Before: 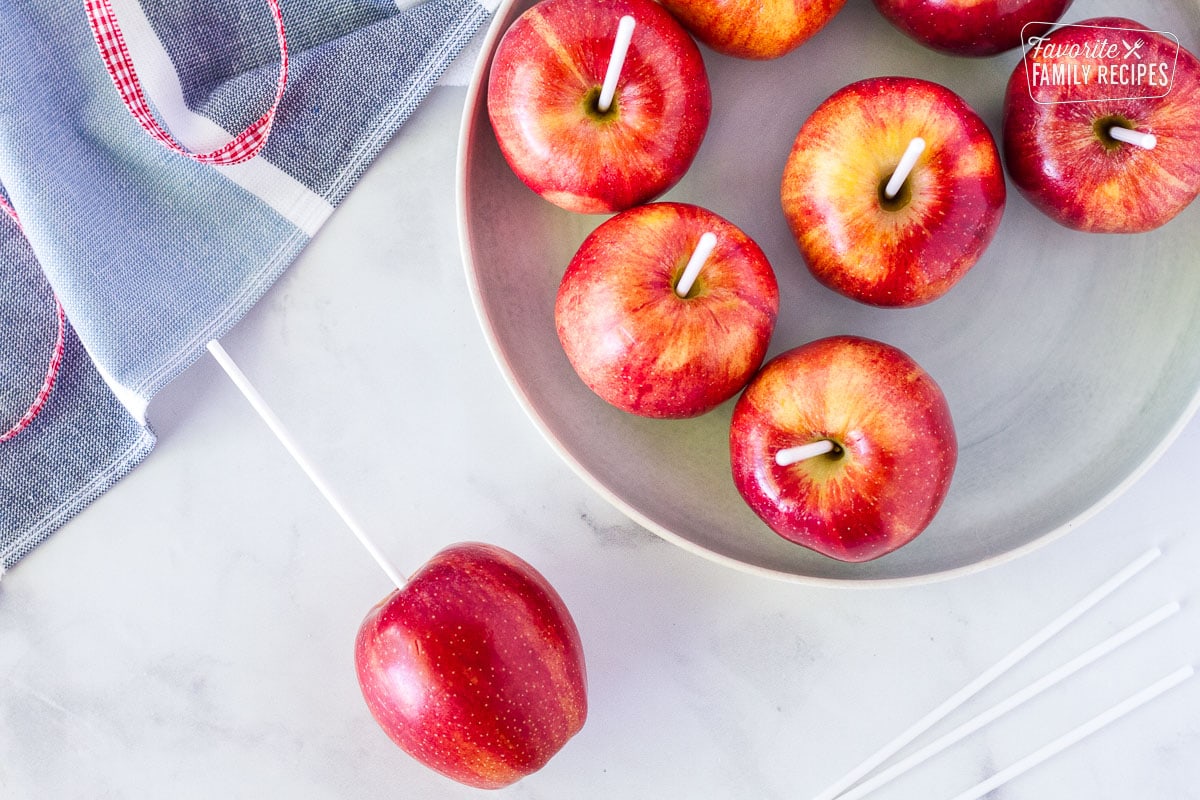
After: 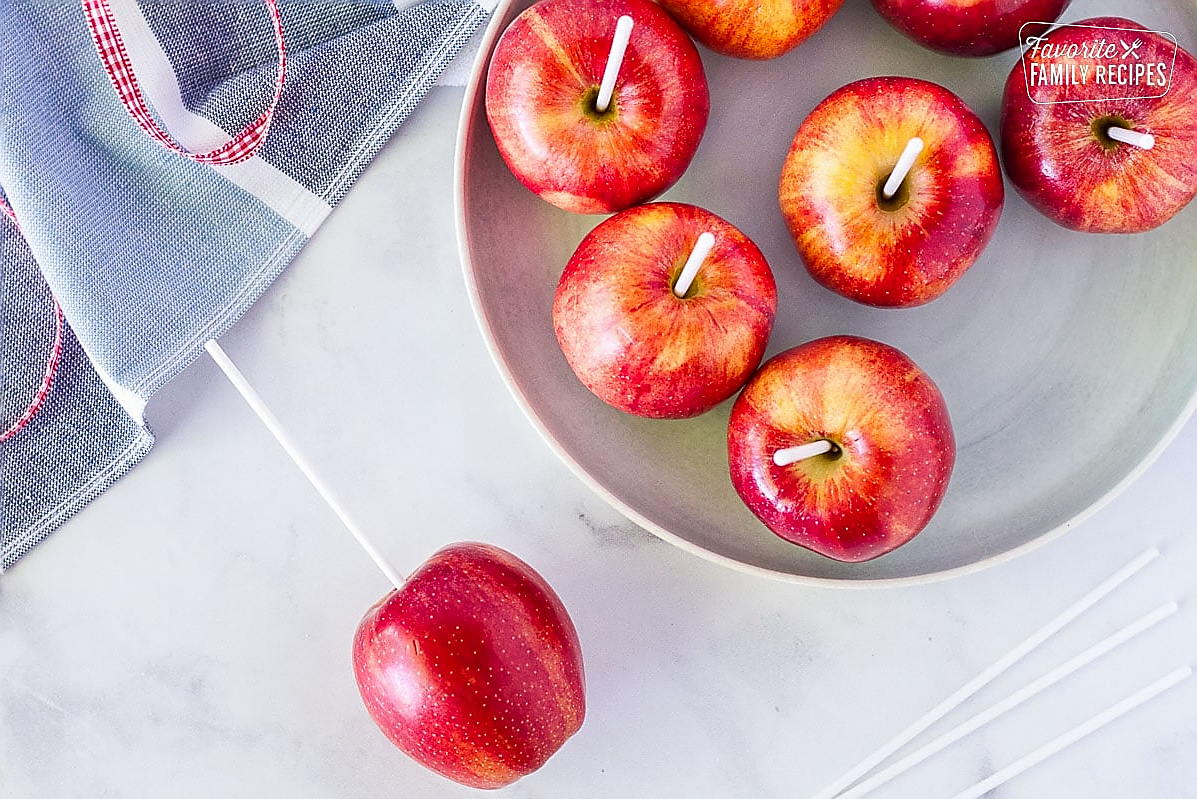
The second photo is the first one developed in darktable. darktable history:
crop and rotate: left 0.182%, bottom 0.002%
contrast brightness saturation: contrast -0.021, brightness -0.006, saturation 0.032
sharpen: radius 1.38, amount 1.238, threshold 0.813
